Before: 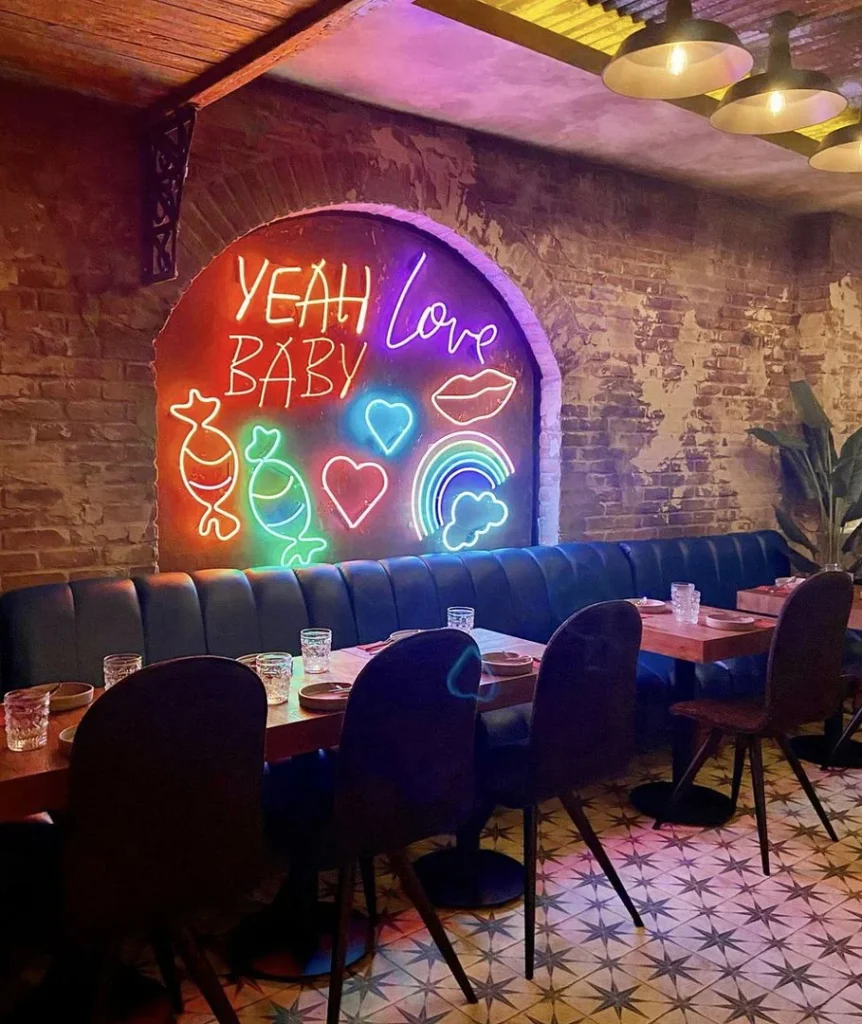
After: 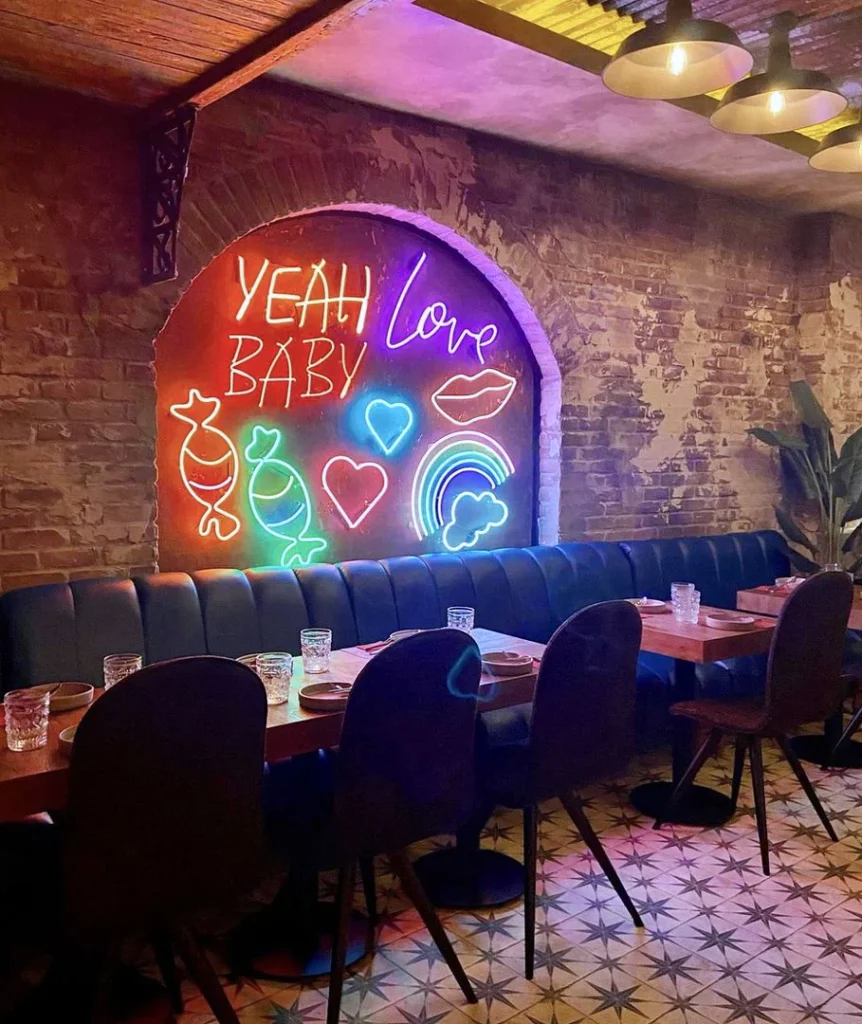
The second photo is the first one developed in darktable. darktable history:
white balance: emerald 1
color calibration: illuminant as shot in camera, x 0.358, y 0.373, temperature 4628.91 K
